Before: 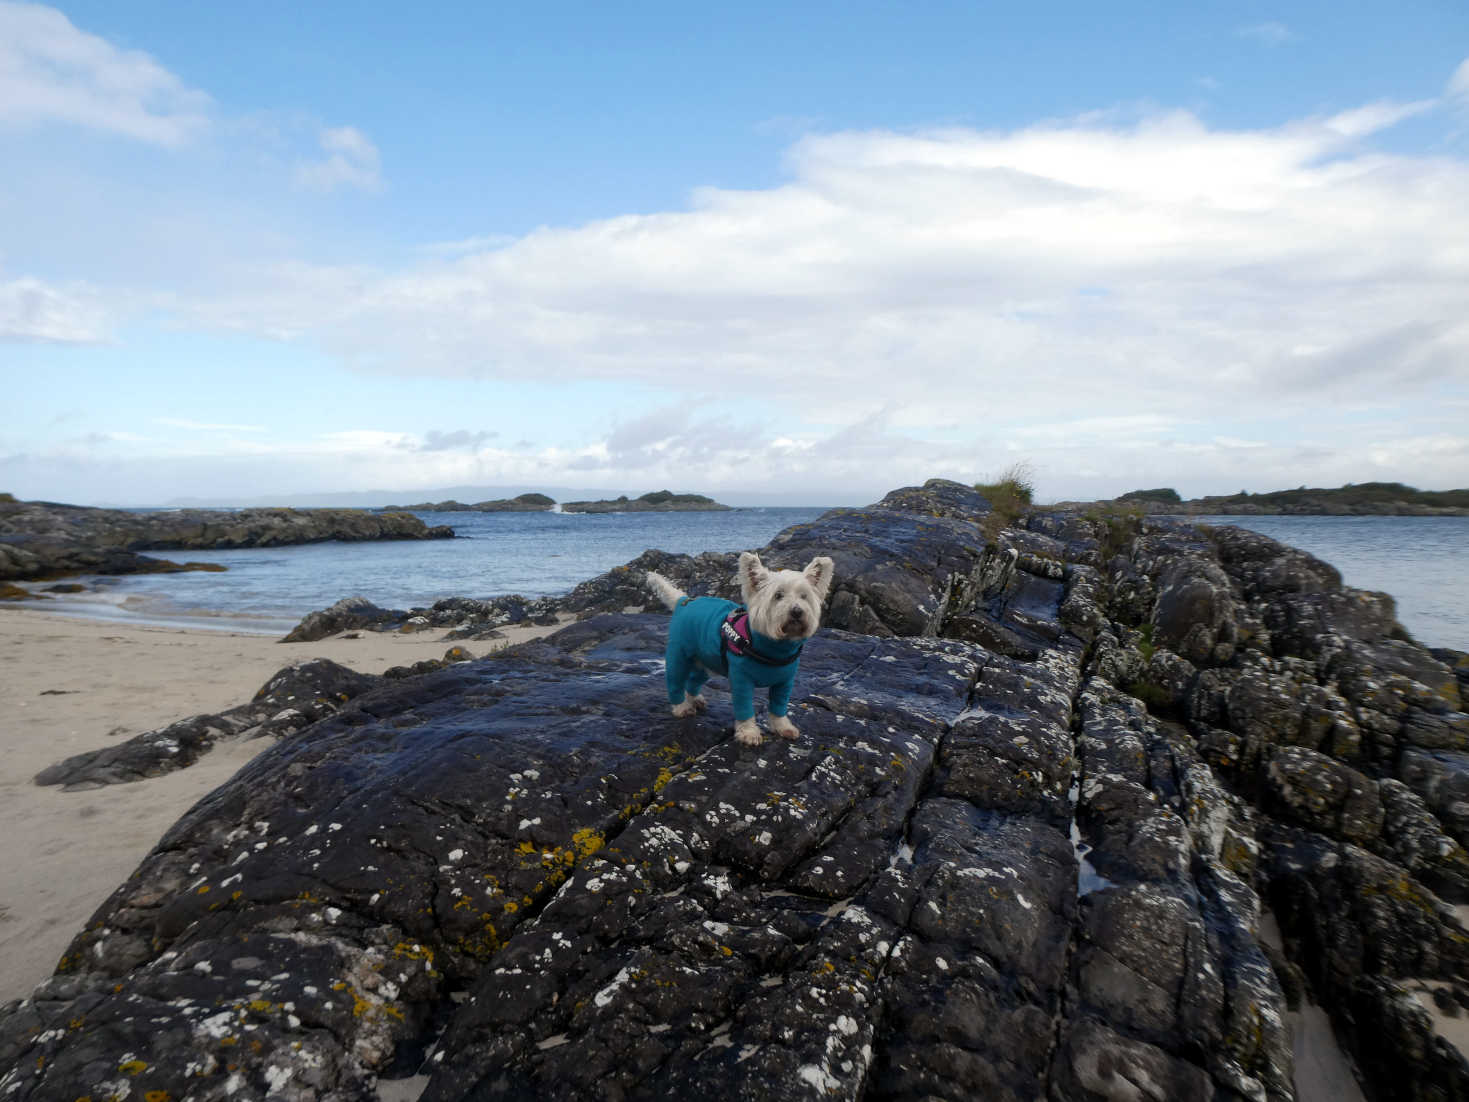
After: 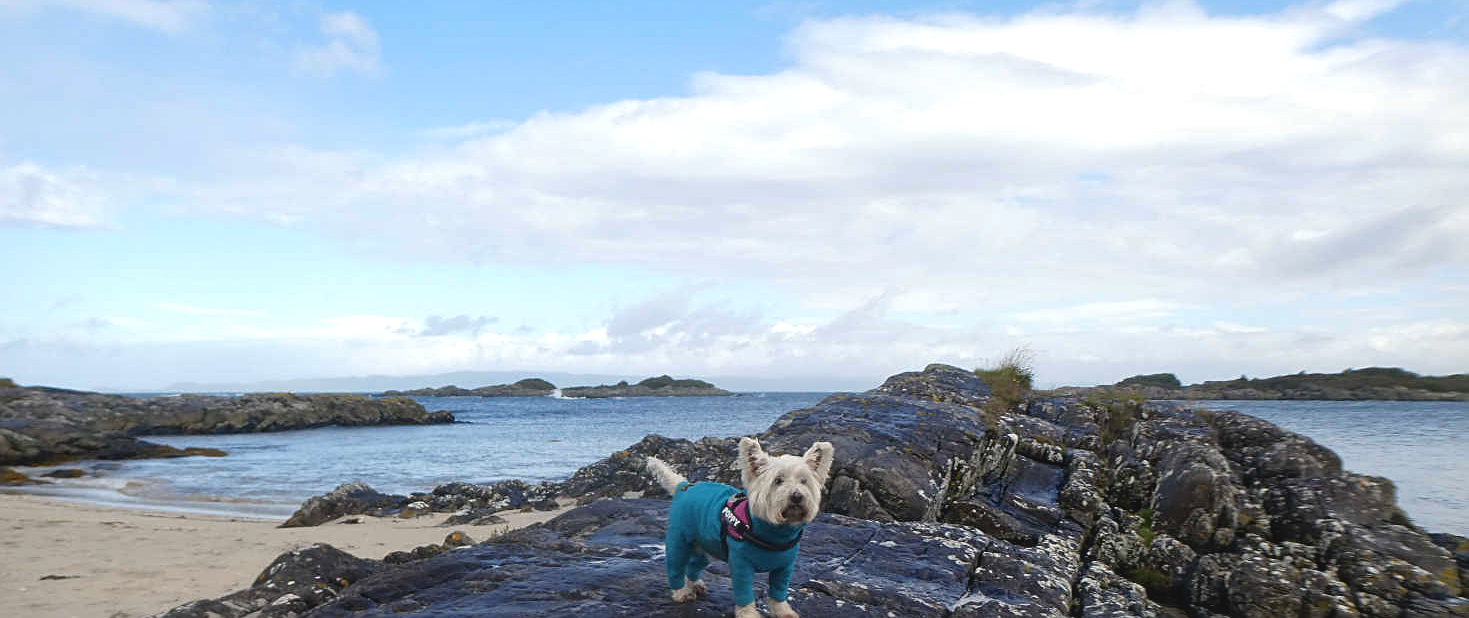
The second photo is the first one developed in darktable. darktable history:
local contrast: mode bilateral grid, contrast 20, coarseness 50, detail 120%, midtone range 0.2
crop and rotate: top 10.448%, bottom 33.396%
sharpen: on, module defaults
color zones: curves: ch0 [(0.25, 0.5) (0.423, 0.5) (0.443, 0.5) (0.521, 0.756) (0.568, 0.5) (0.576, 0.5) (0.75, 0.5)]; ch1 [(0.25, 0.5) (0.423, 0.5) (0.443, 0.5) (0.539, 0.873) (0.624, 0.565) (0.631, 0.5) (0.75, 0.5)], mix -123.96%
contrast brightness saturation: contrast -0.129
exposure: exposure 0.377 EV, compensate exposure bias true, compensate highlight preservation false
